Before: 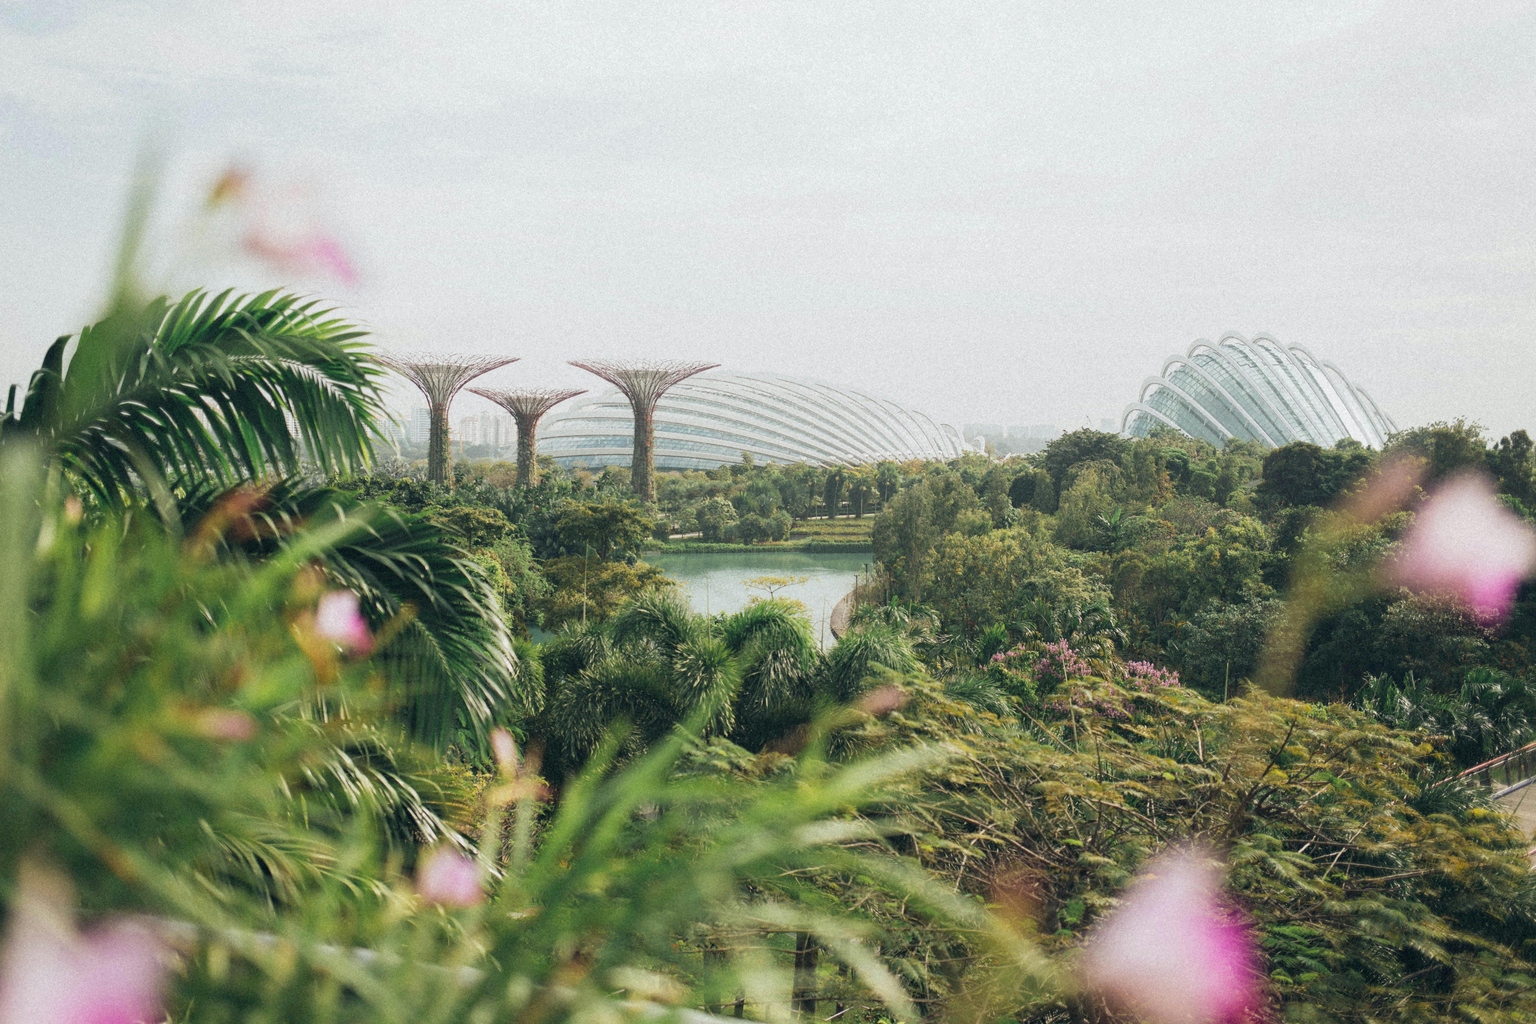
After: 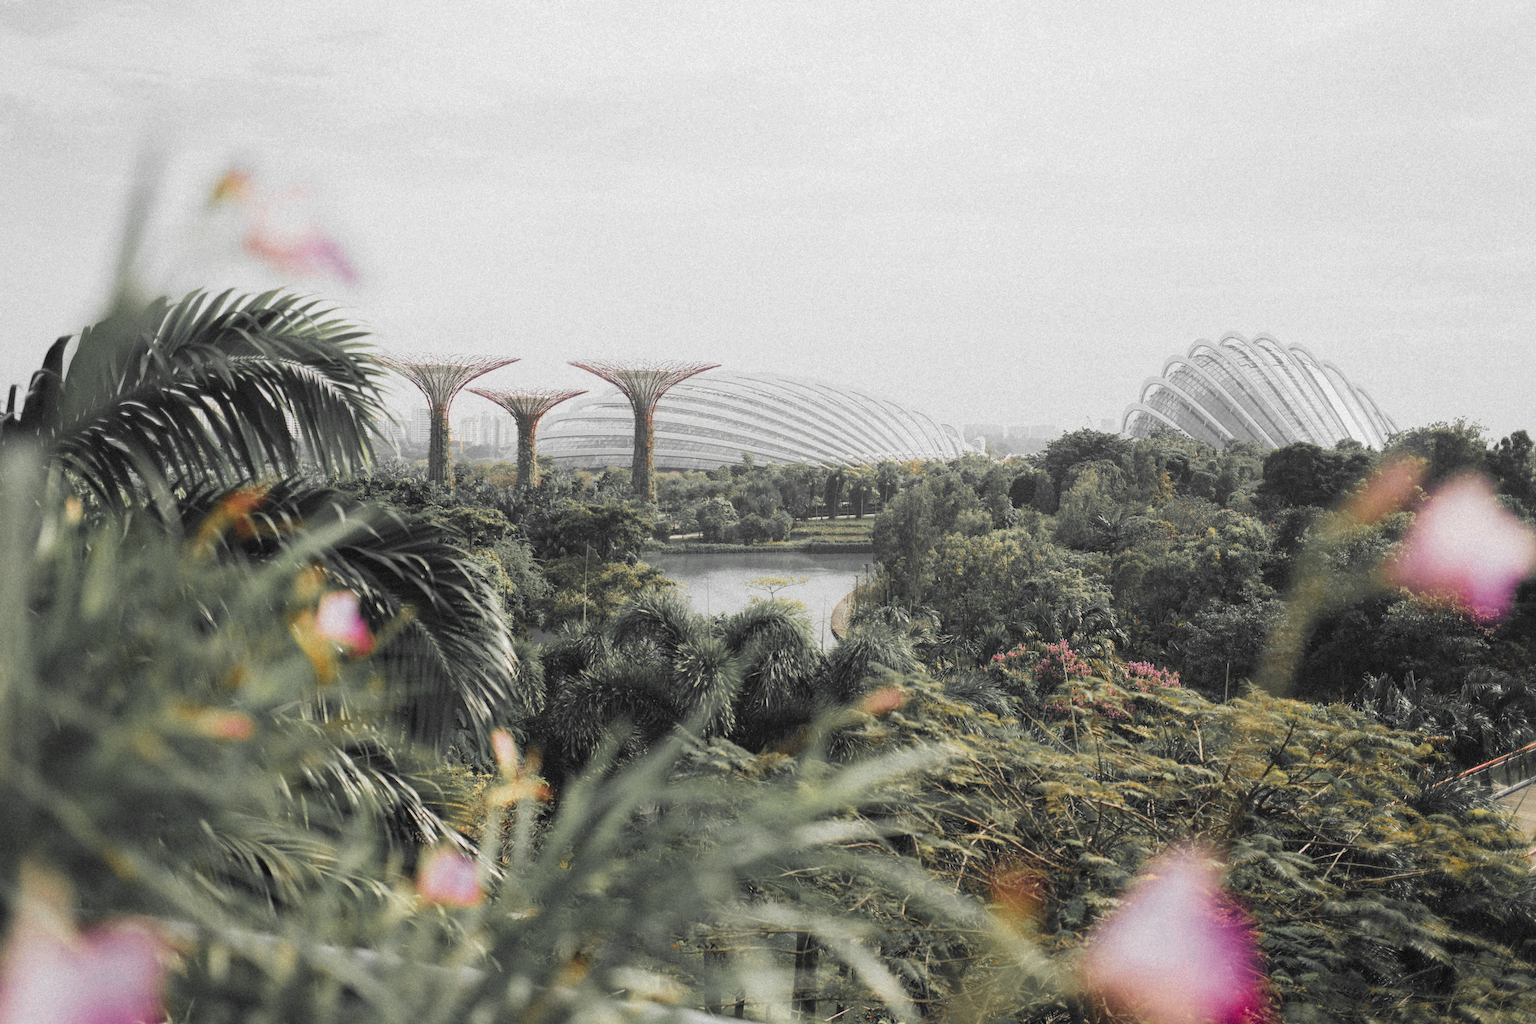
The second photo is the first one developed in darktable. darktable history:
color zones: curves: ch0 [(0, 0.447) (0.184, 0.543) (0.323, 0.476) (0.429, 0.445) (0.571, 0.443) (0.714, 0.451) (0.857, 0.452) (1, 0.447)]; ch1 [(0, 0.464) (0.176, 0.46) (0.287, 0.177) (0.429, 0.002) (0.571, 0) (0.714, 0) (0.857, 0) (1, 0.464)]
contrast brightness saturation: brightness -0.021, saturation 0.341
